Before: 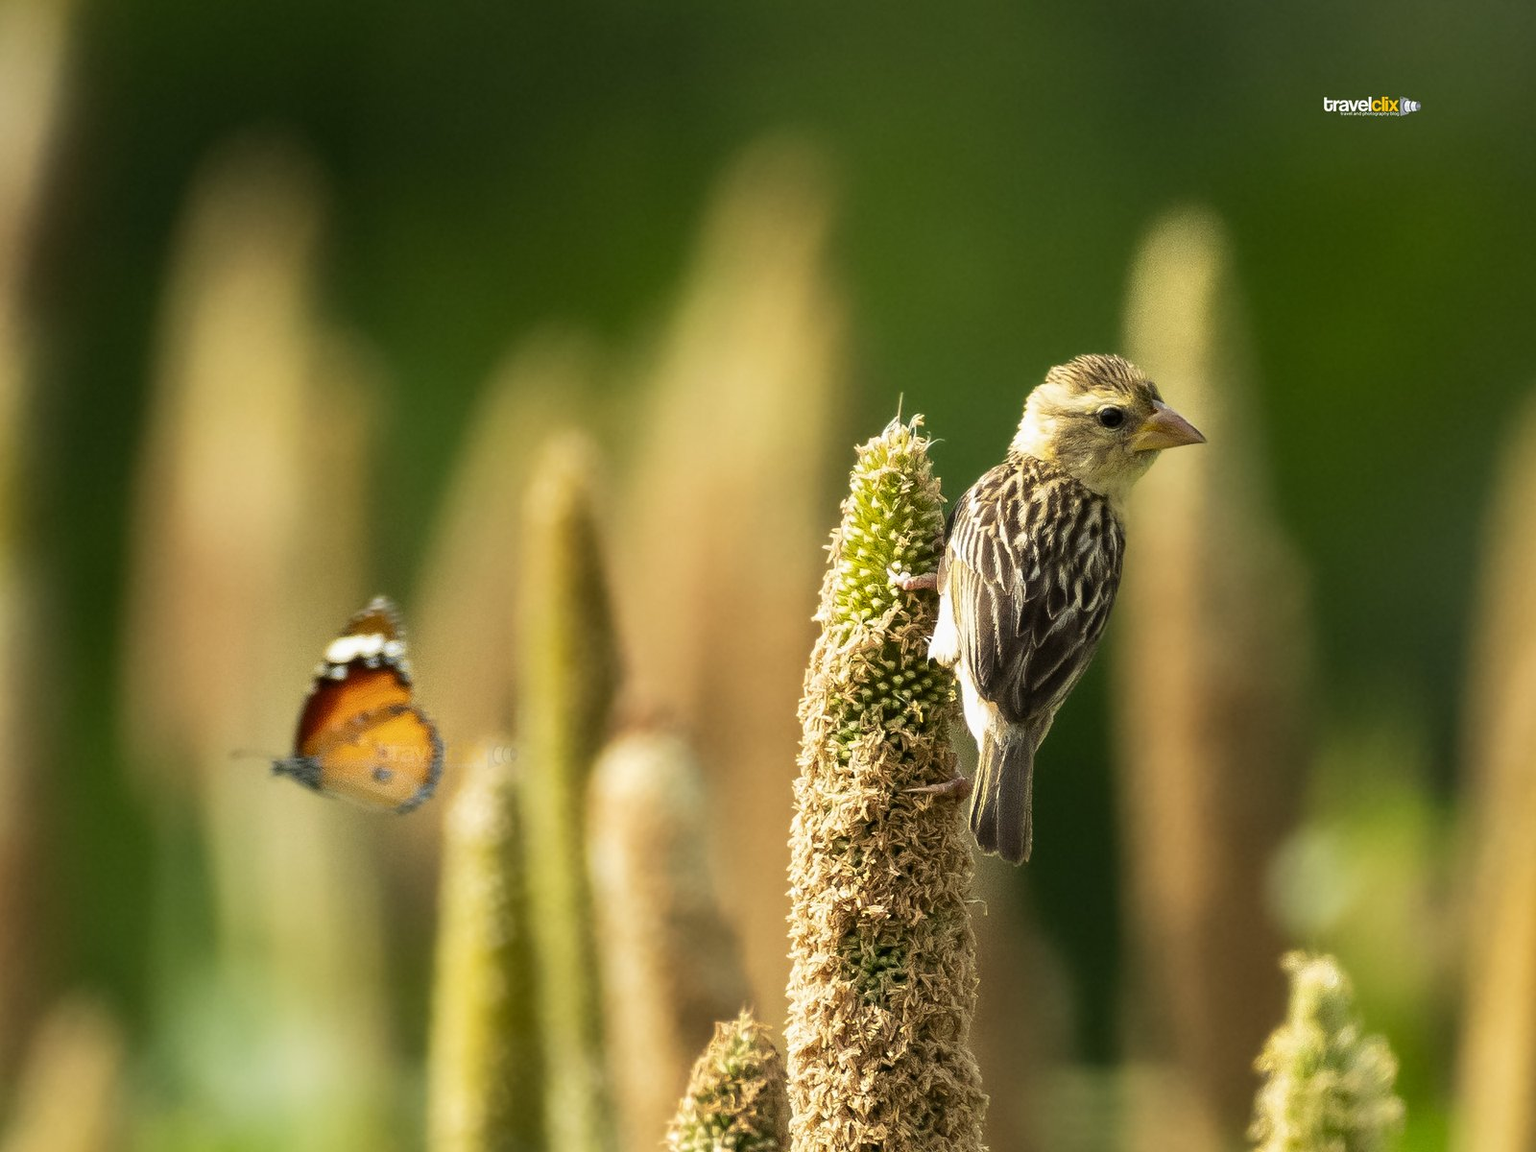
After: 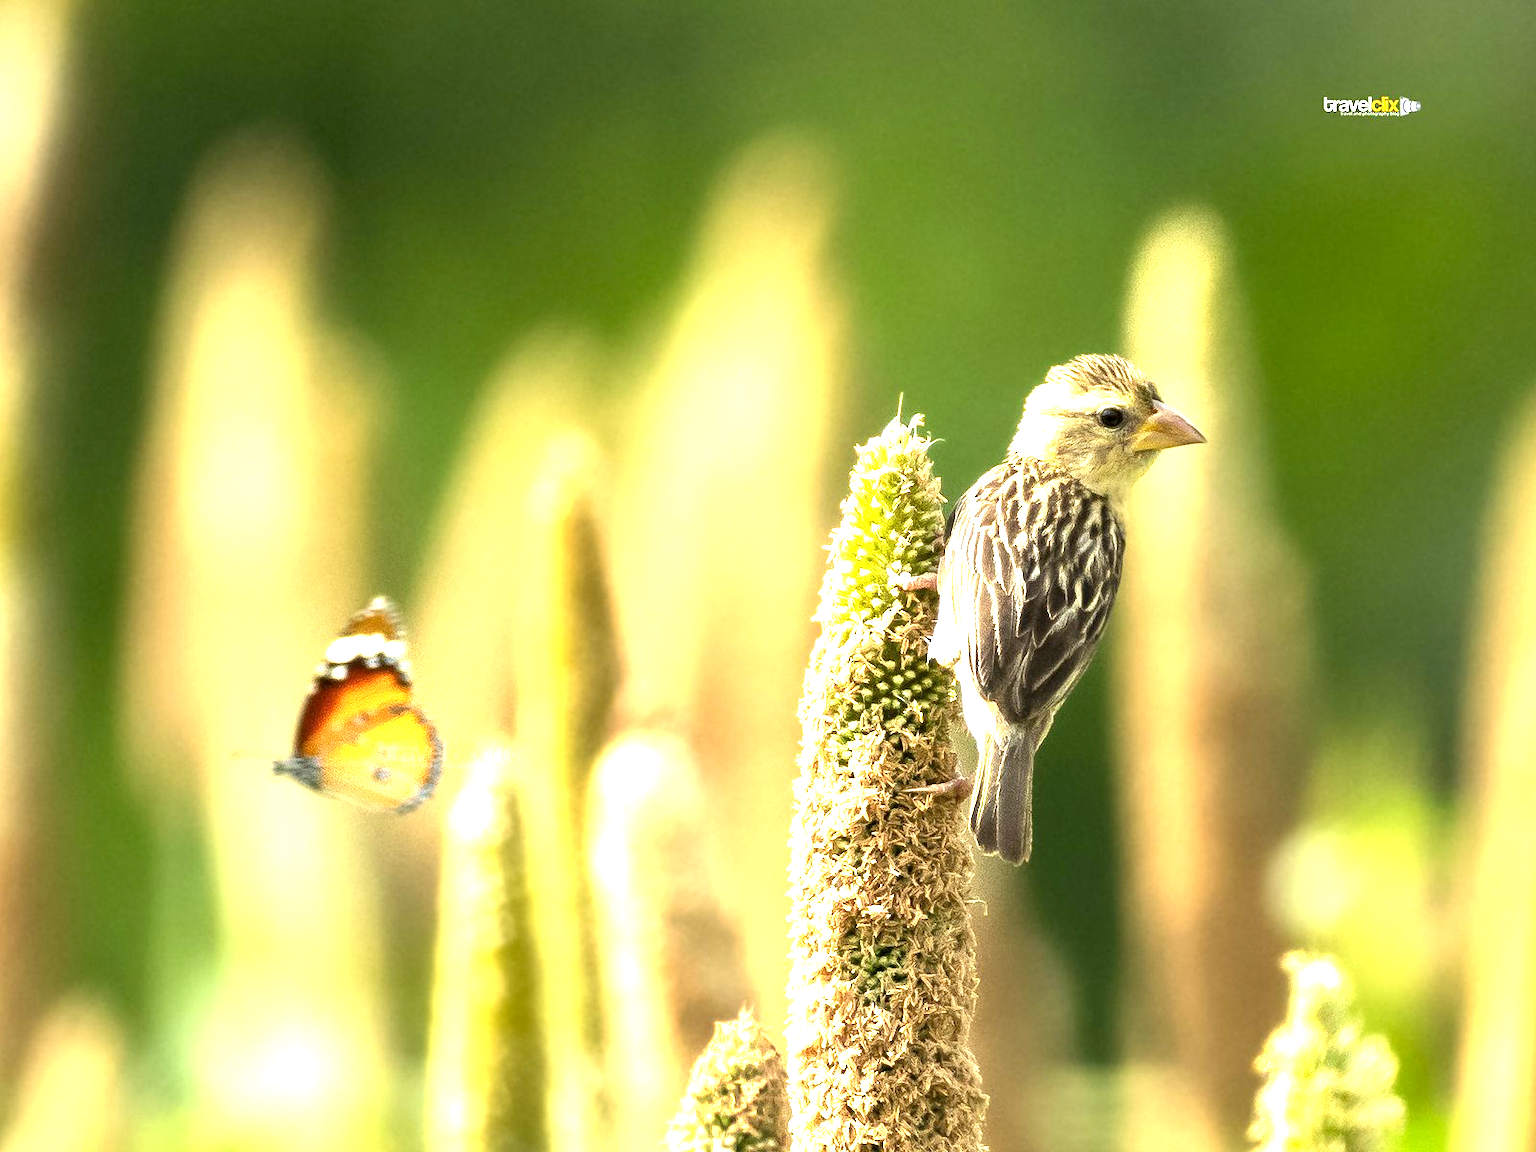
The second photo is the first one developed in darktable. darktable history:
tone equalizer: on, module defaults
exposure: black level correction 0.001, exposure 1.723 EV, compensate highlight preservation false
